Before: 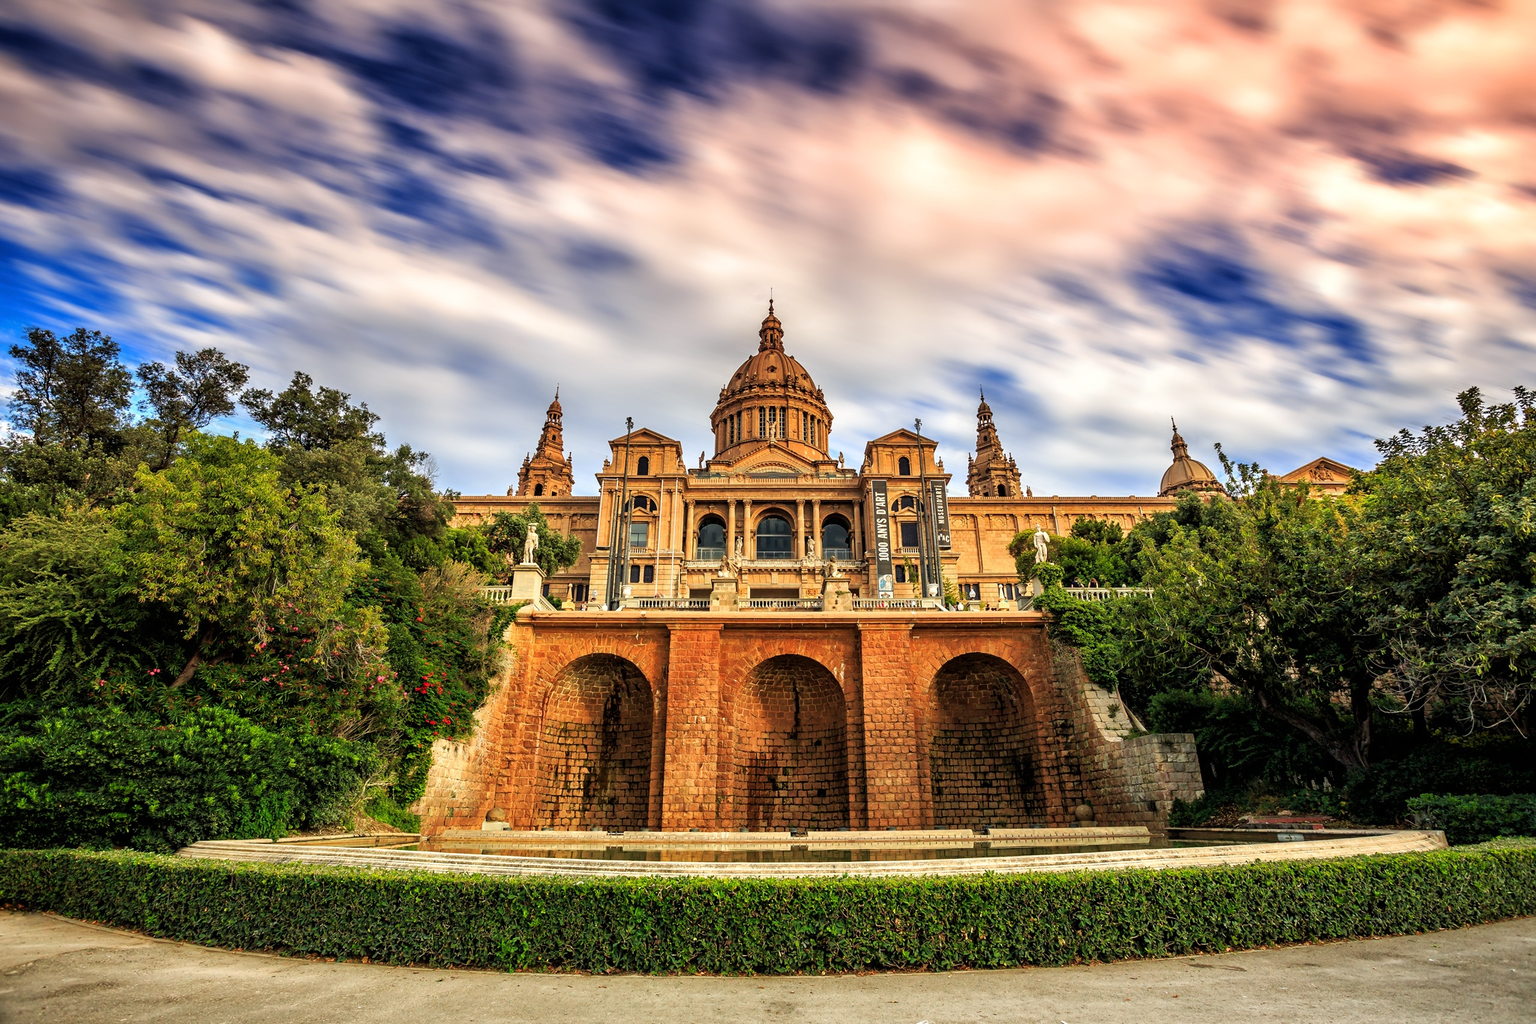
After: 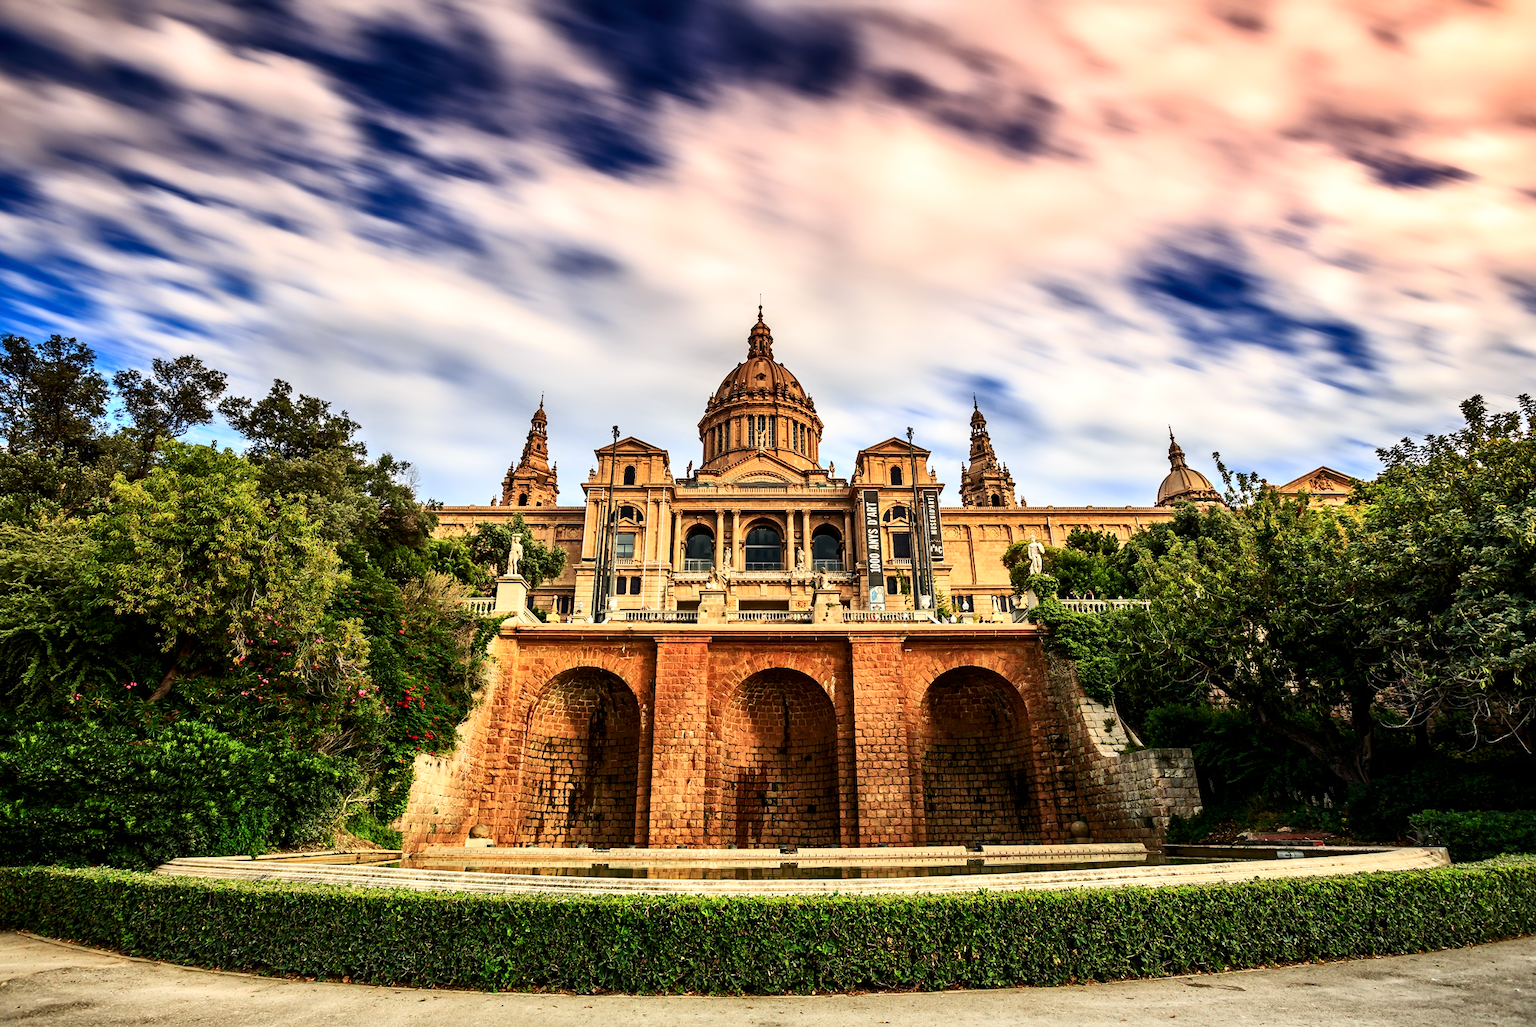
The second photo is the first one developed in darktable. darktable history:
crop: left 1.727%, right 0.267%, bottom 1.593%
contrast brightness saturation: contrast 0.28
